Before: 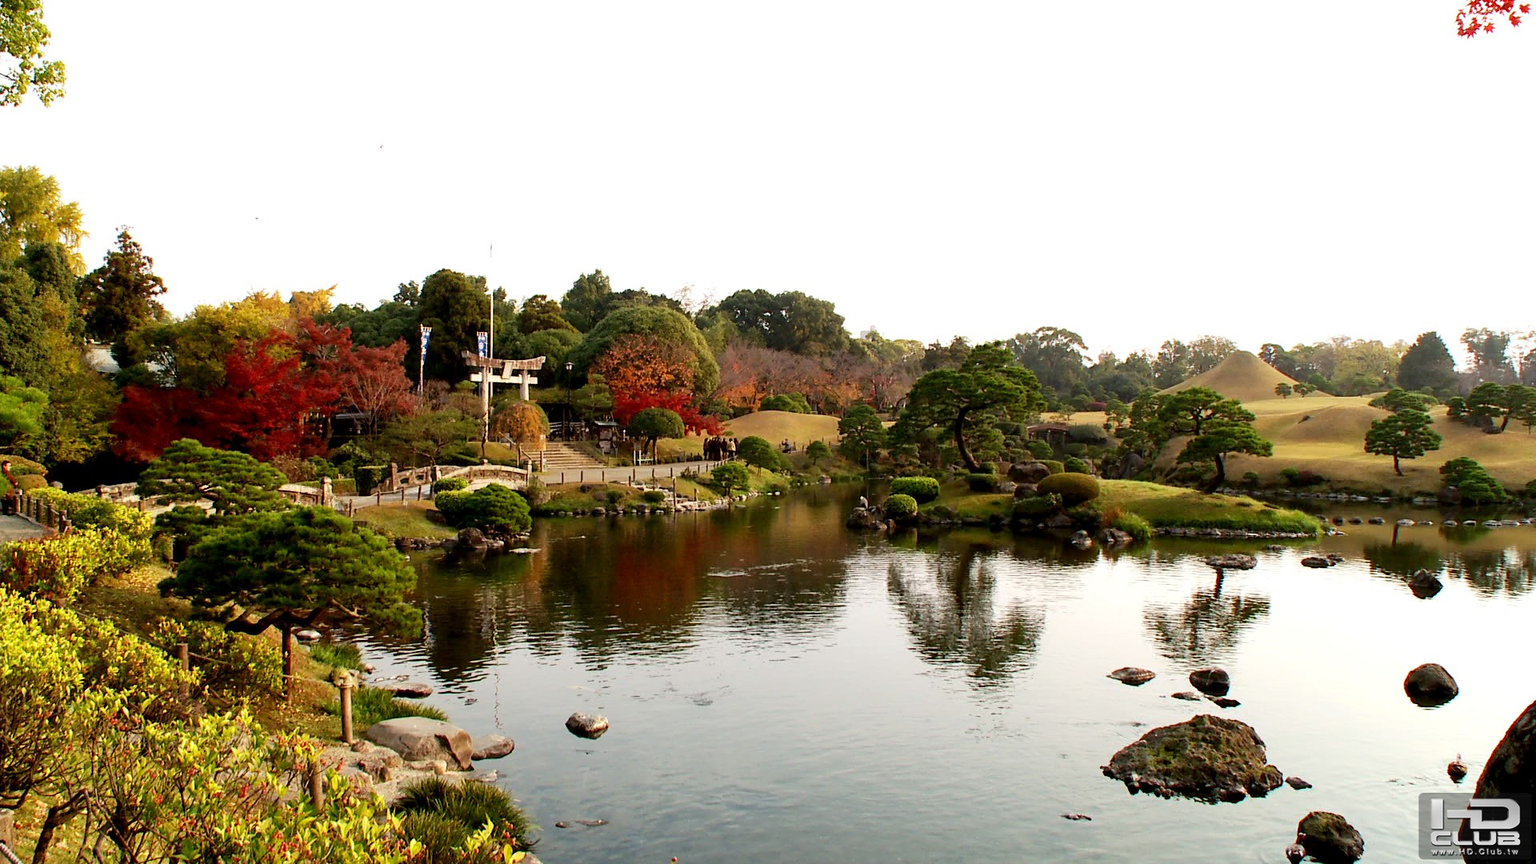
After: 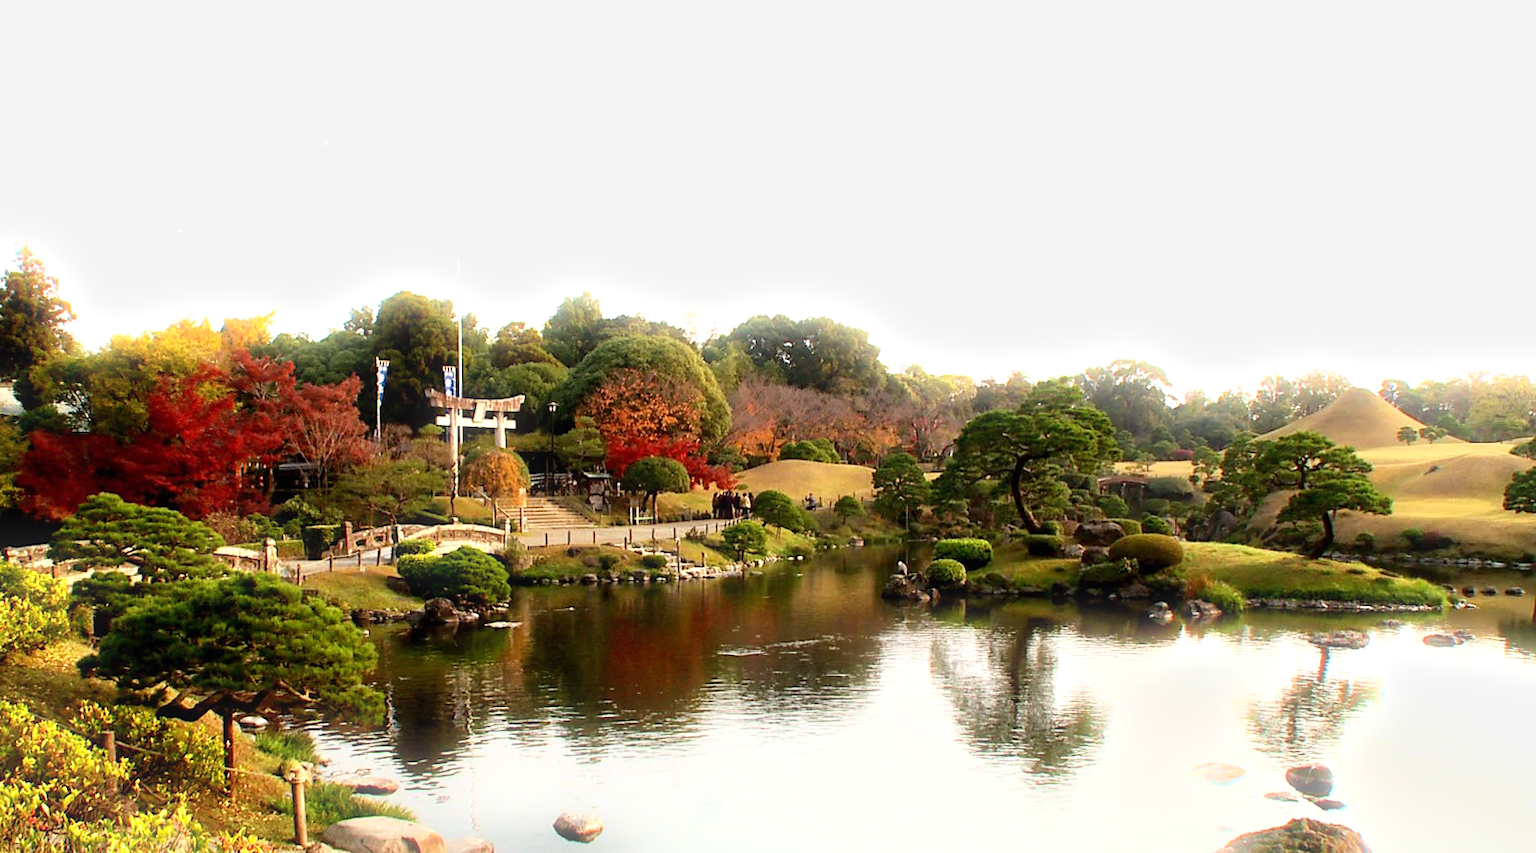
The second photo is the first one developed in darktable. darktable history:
crop and rotate: left 7.196%, top 4.574%, right 10.605%, bottom 13.178%
rotate and perspective: lens shift (vertical) 0.048, lens shift (horizontal) -0.024, automatic cropping off
exposure: black level correction 0, exposure 0.5 EV, compensate exposure bias true, compensate highlight preservation false
bloom: size 5%, threshold 95%, strength 15%
